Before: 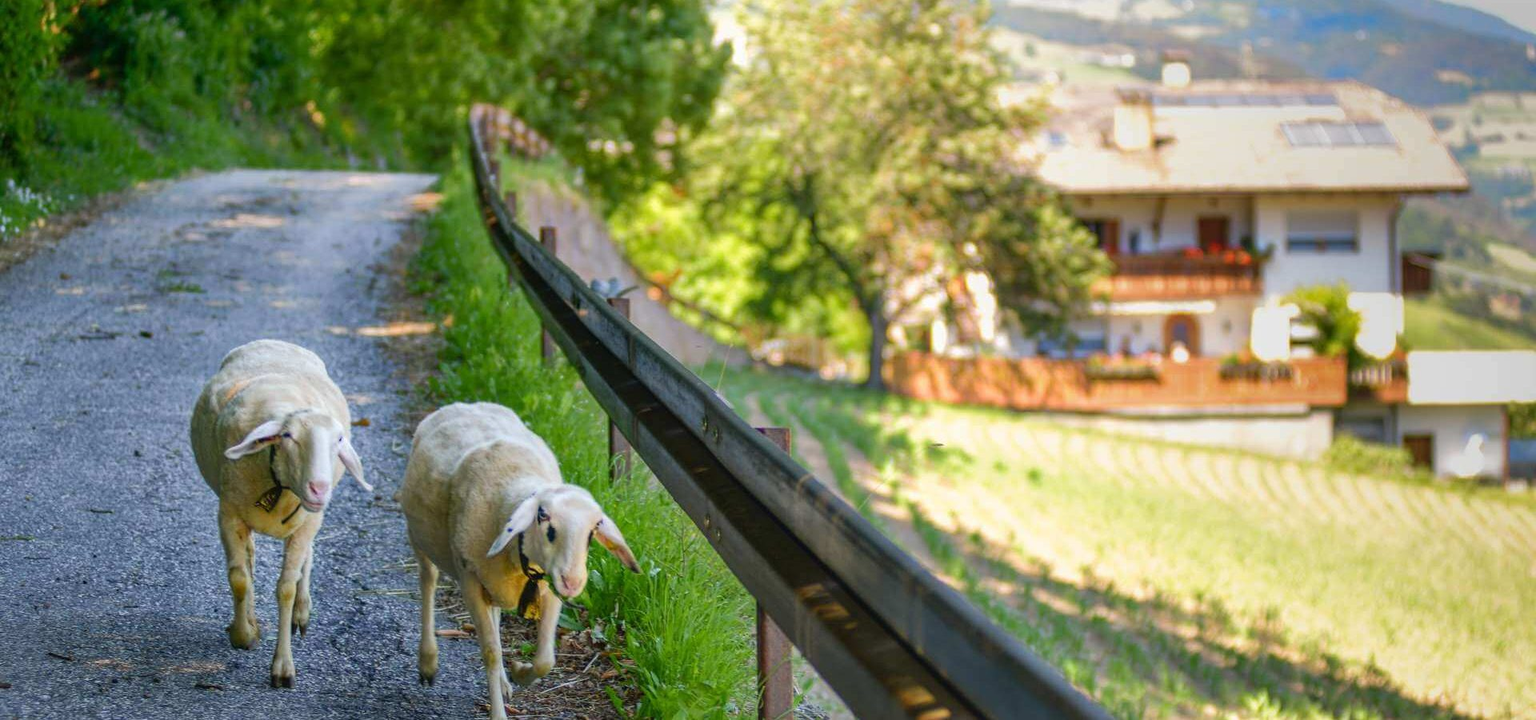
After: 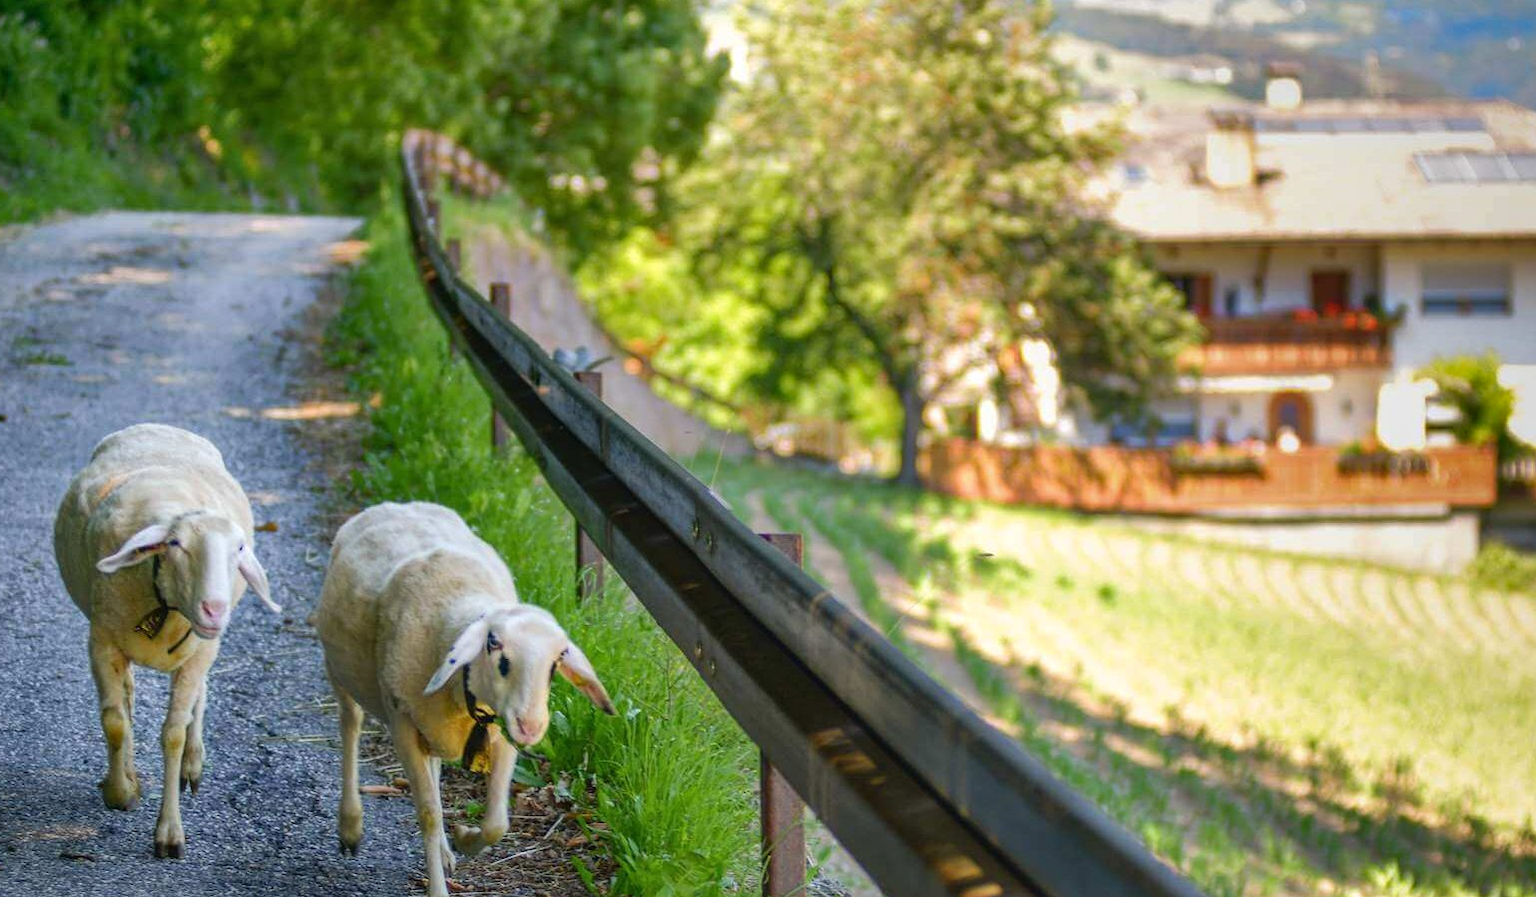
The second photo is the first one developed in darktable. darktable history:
shadows and highlights: shadows 12, white point adjustment 1.2, soften with gaussian
crop and rotate: left 9.597%, right 10.195%
